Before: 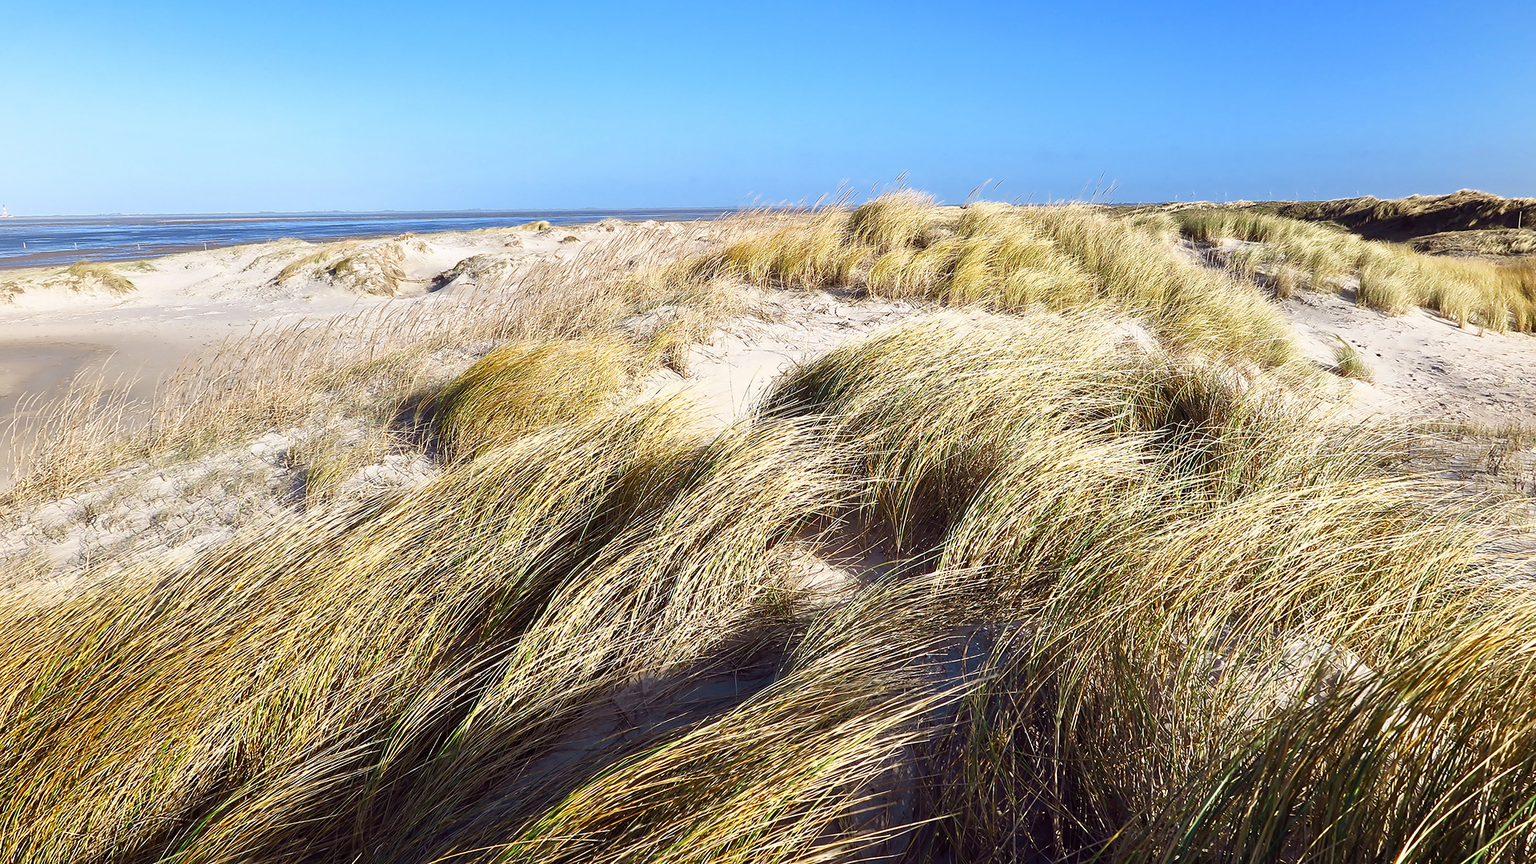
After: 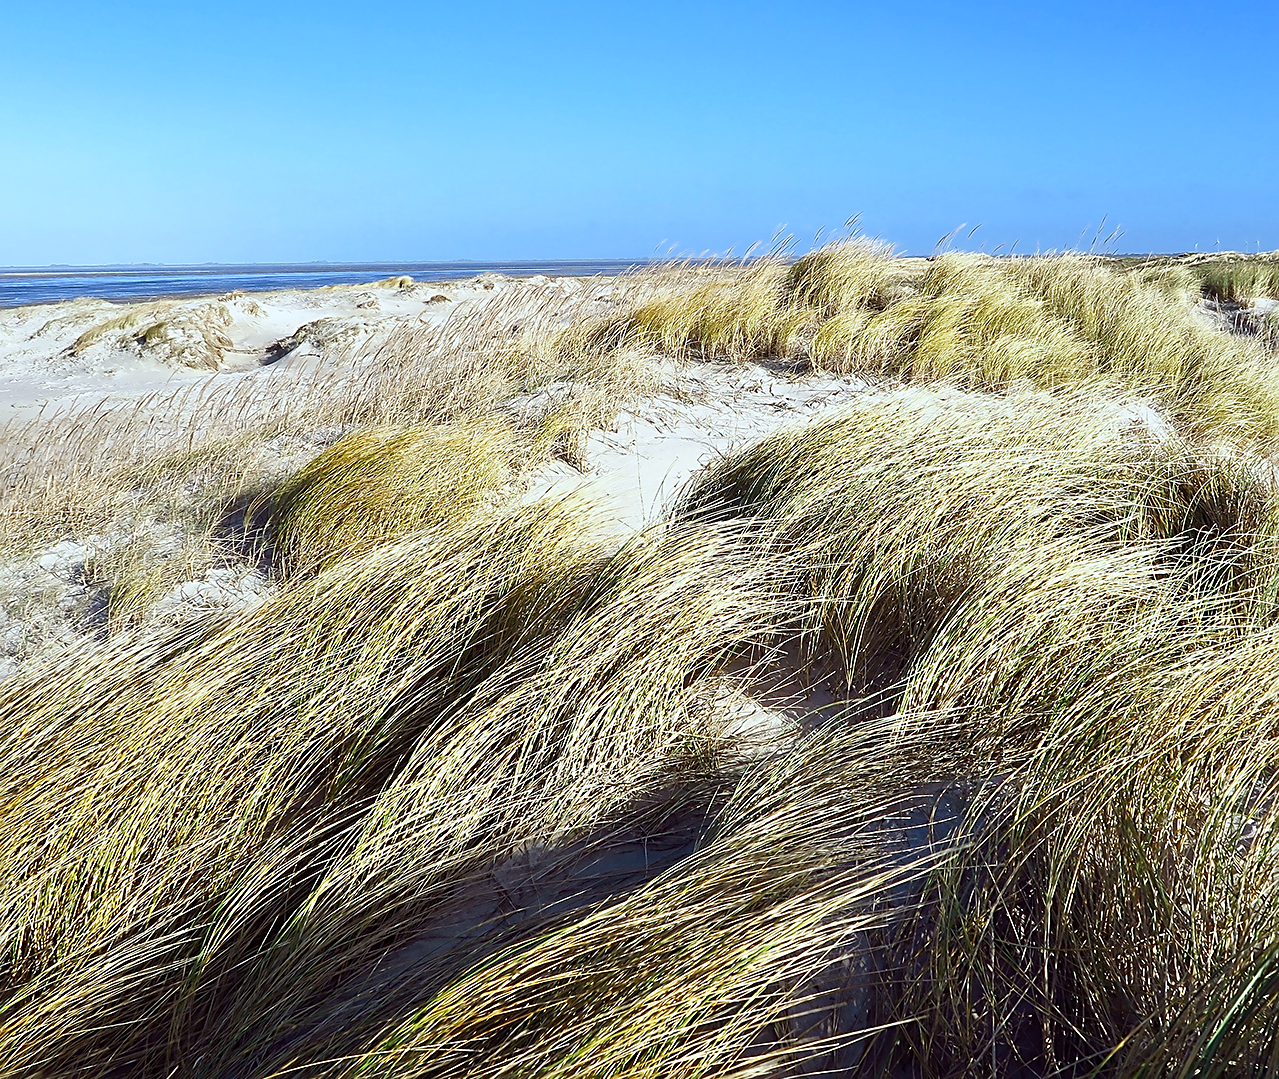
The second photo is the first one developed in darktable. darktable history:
white balance: red 0.925, blue 1.046
sharpen: on, module defaults
crop and rotate: left 14.292%, right 19.041%
